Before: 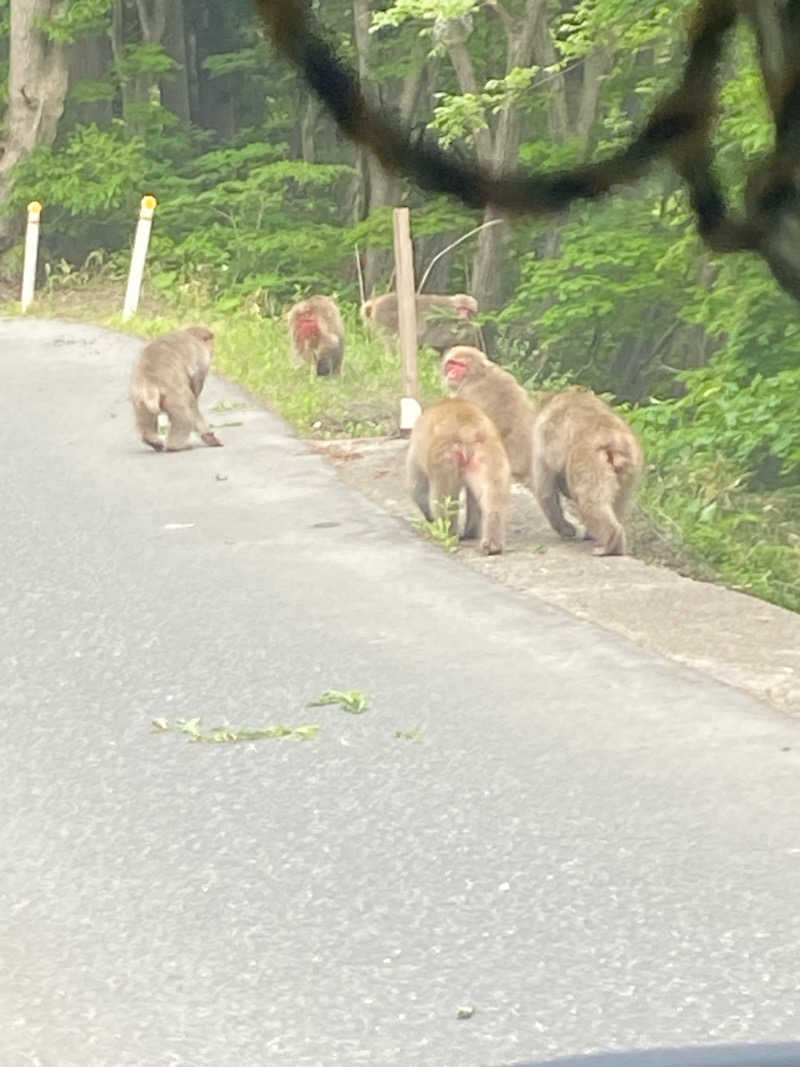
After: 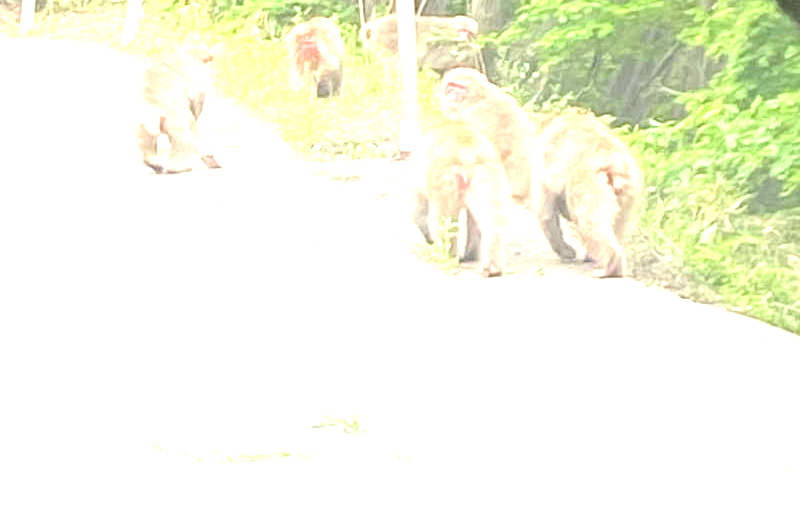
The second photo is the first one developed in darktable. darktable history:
exposure: black level correction 0, exposure 1.3 EV, compensate exposure bias true, compensate highlight preservation false
crop and rotate: top 26.056%, bottom 25.543%
